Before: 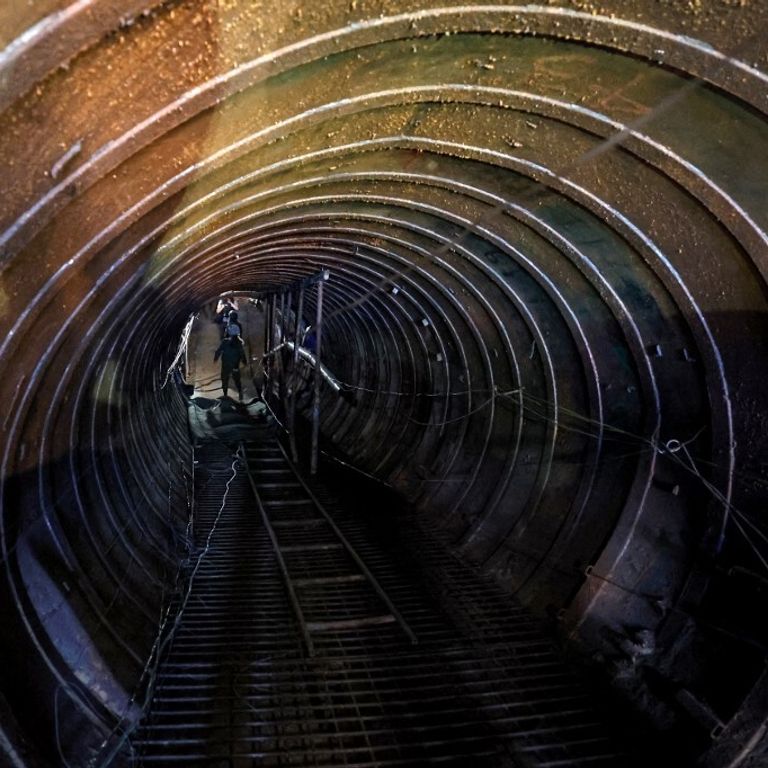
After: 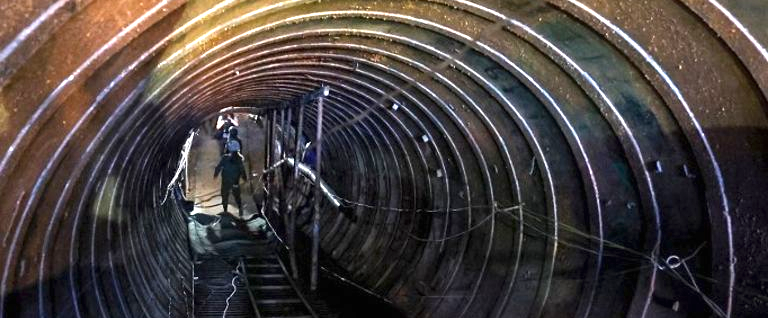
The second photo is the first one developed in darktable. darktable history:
crop and rotate: top 24.009%, bottom 34.56%
exposure: black level correction 0, exposure 1.199 EV, compensate exposure bias true, compensate highlight preservation false
